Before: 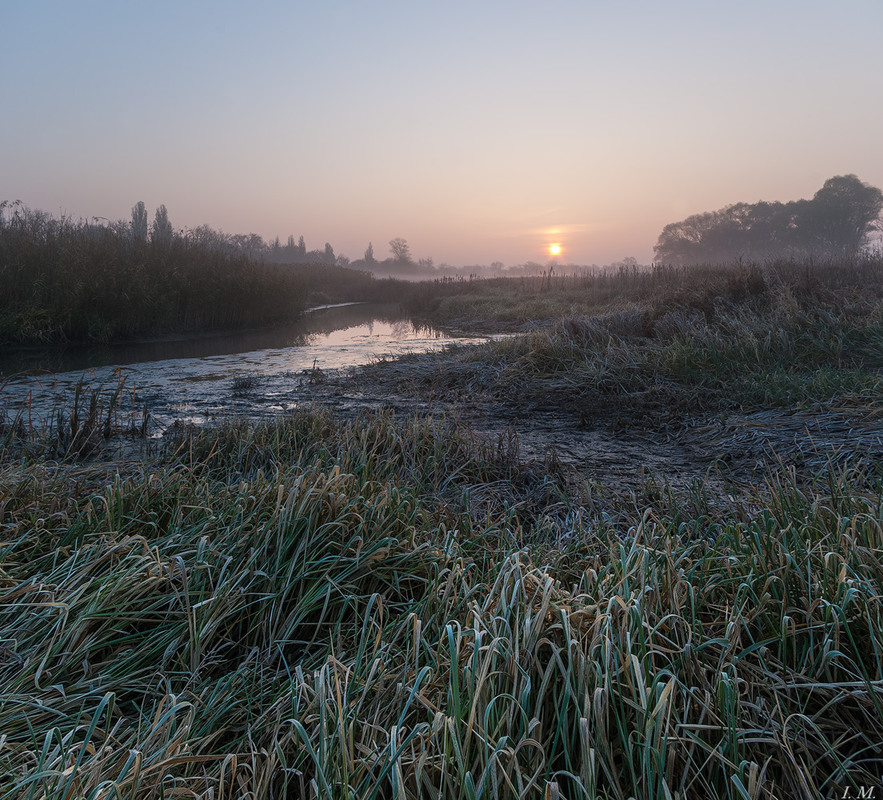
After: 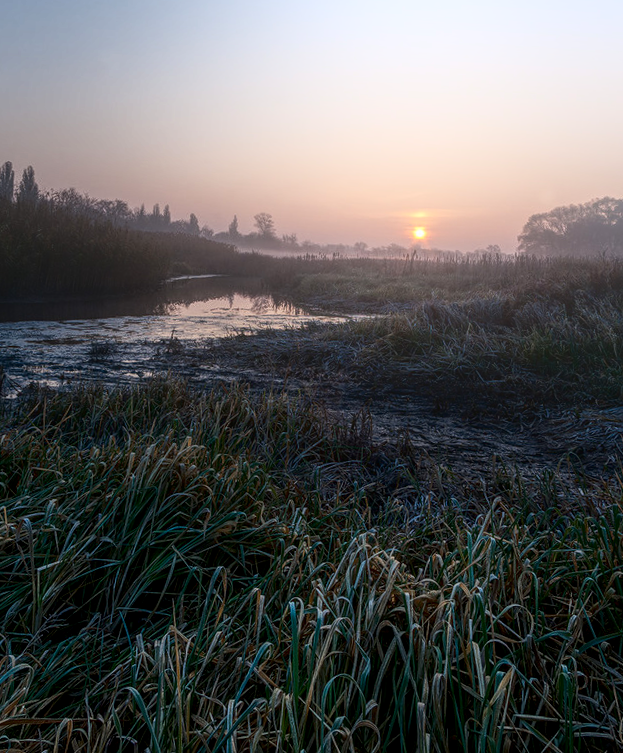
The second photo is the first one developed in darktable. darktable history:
contrast brightness saturation: contrast 0.19, brightness -0.24, saturation 0.11
local contrast: highlights 66%, shadows 33%, detail 166%, midtone range 0.2
bloom: on, module defaults
crop and rotate: angle -3.27°, left 14.277%, top 0.028%, right 10.766%, bottom 0.028%
